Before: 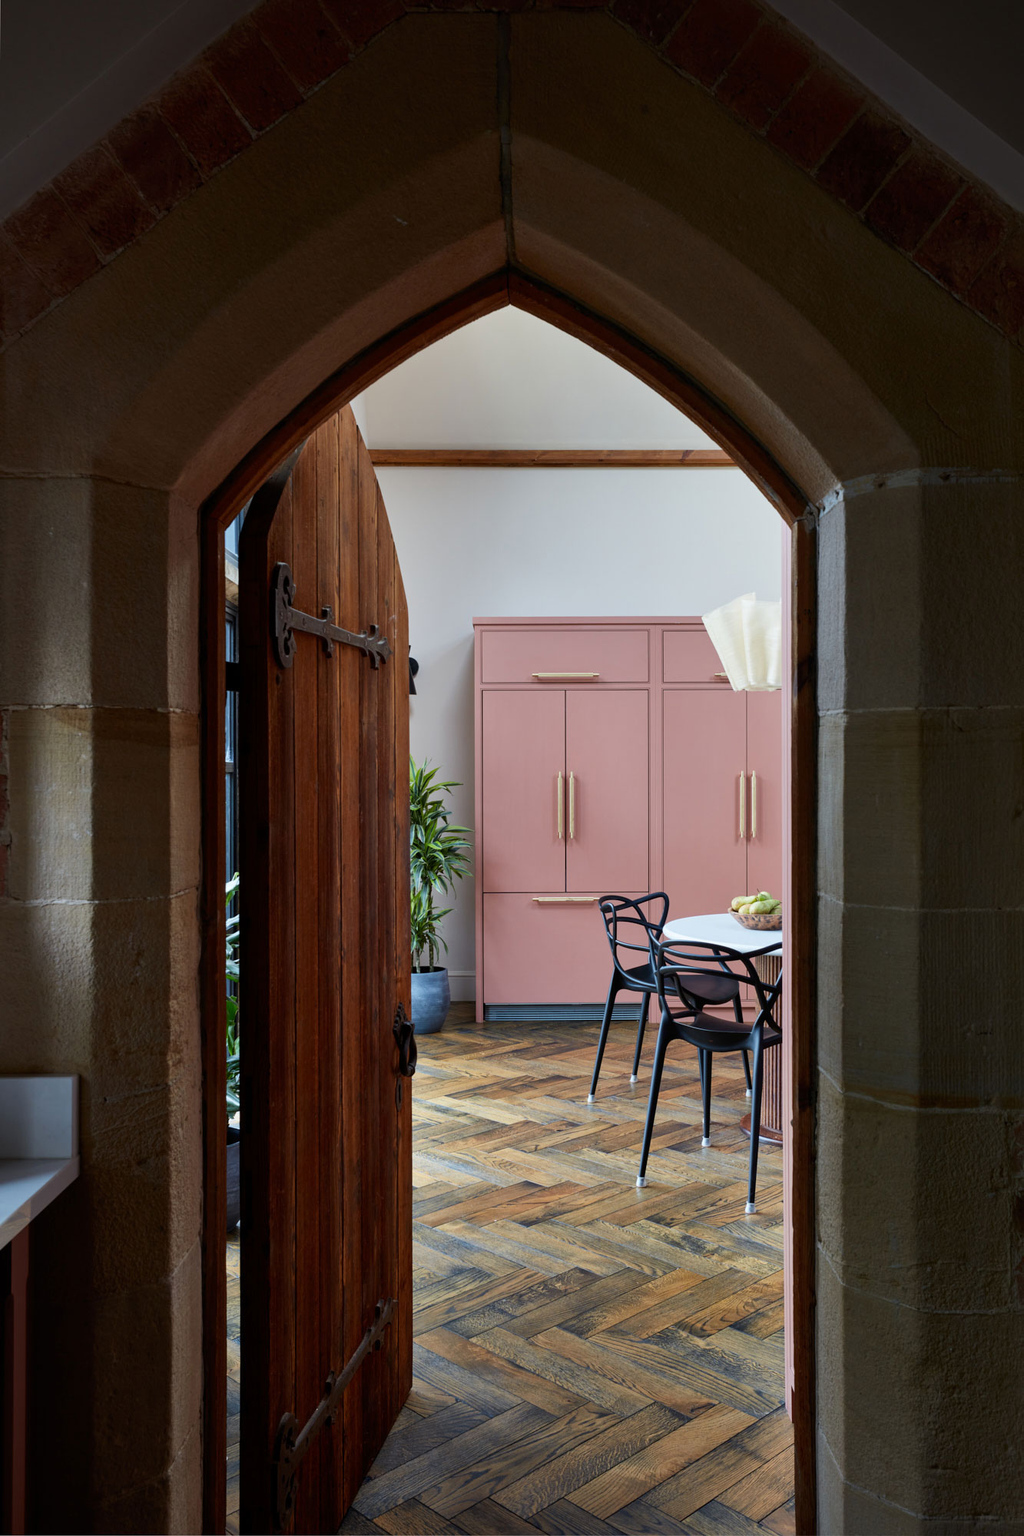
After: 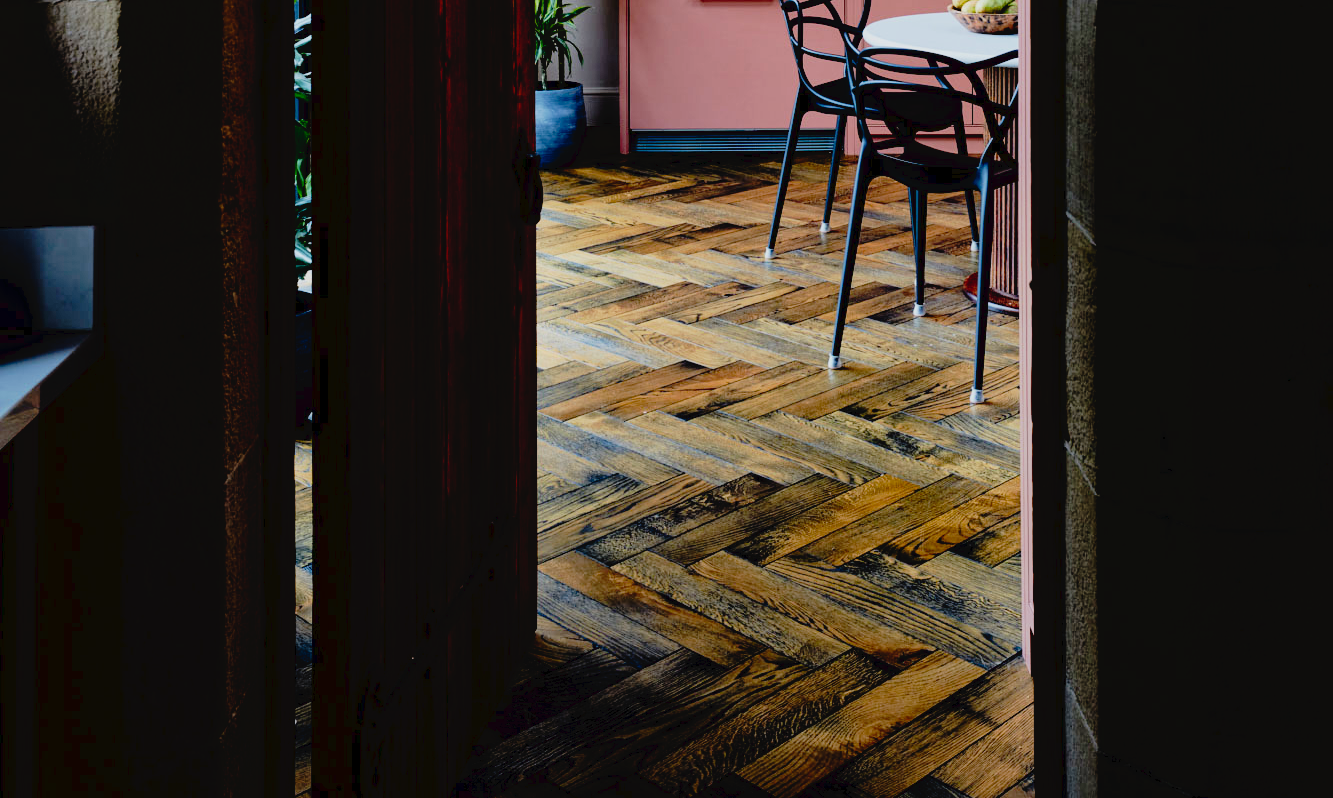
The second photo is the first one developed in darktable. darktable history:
crop and rotate: top 58.894%, bottom 1.17%
tone curve: curves: ch0 [(0, 0) (0.003, 0.033) (0.011, 0.033) (0.025, 0.036) (0.044, 0.039) (0.069, 0.04) (0.1, 0.043) (0.136, 0.052) (0.177, 0.085) (0.224, 0.14) (0.277, 0.225) (0.335, 0.333) (0.399, 0.419) (0.468, 0.51) (0.543, 0.603) (0.623, 0.713) (0.709, 0.808) (0.801, 0.901) (0.898, 0.98) (1, 1)], preserve colors none
tone equalizer: on, module defaults
filmic rgb: black relative exposure -7.3 EV, white relative exposure 5.06 EV, hardness 3.2, add noise in highlights 0, color science v3 (2019), use custom middle-gray values true, contrast in highlights soft
exposure: black level correction 0.045, exposure -0.229 EV, compensate exposure bias true, compensate highlight preservation false
